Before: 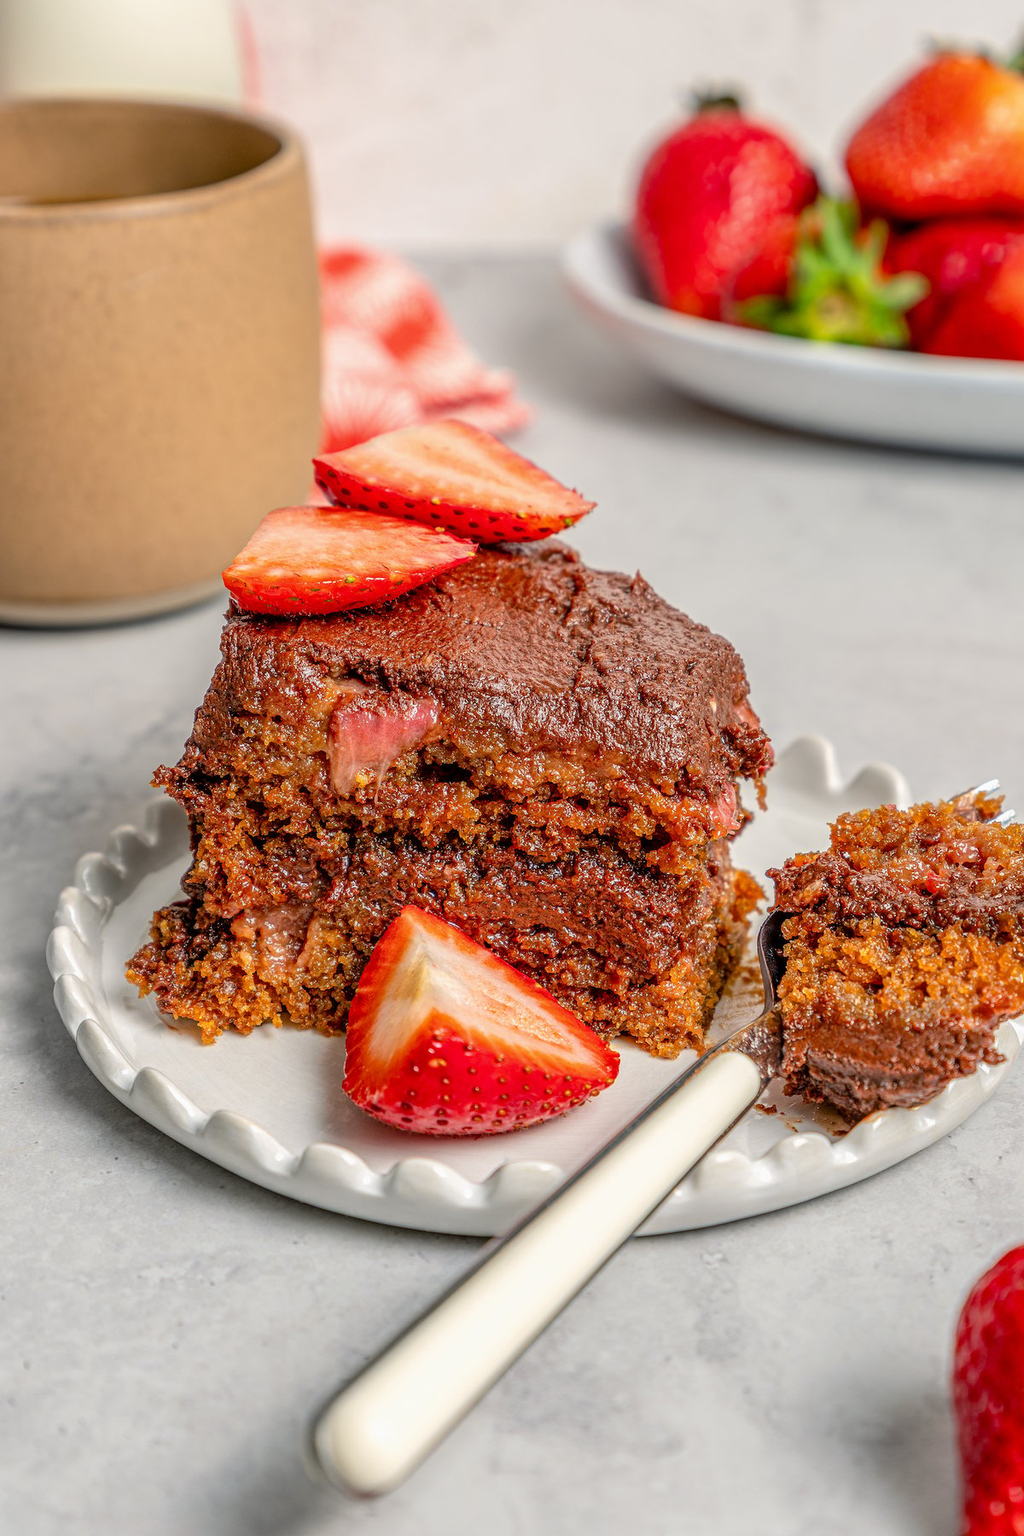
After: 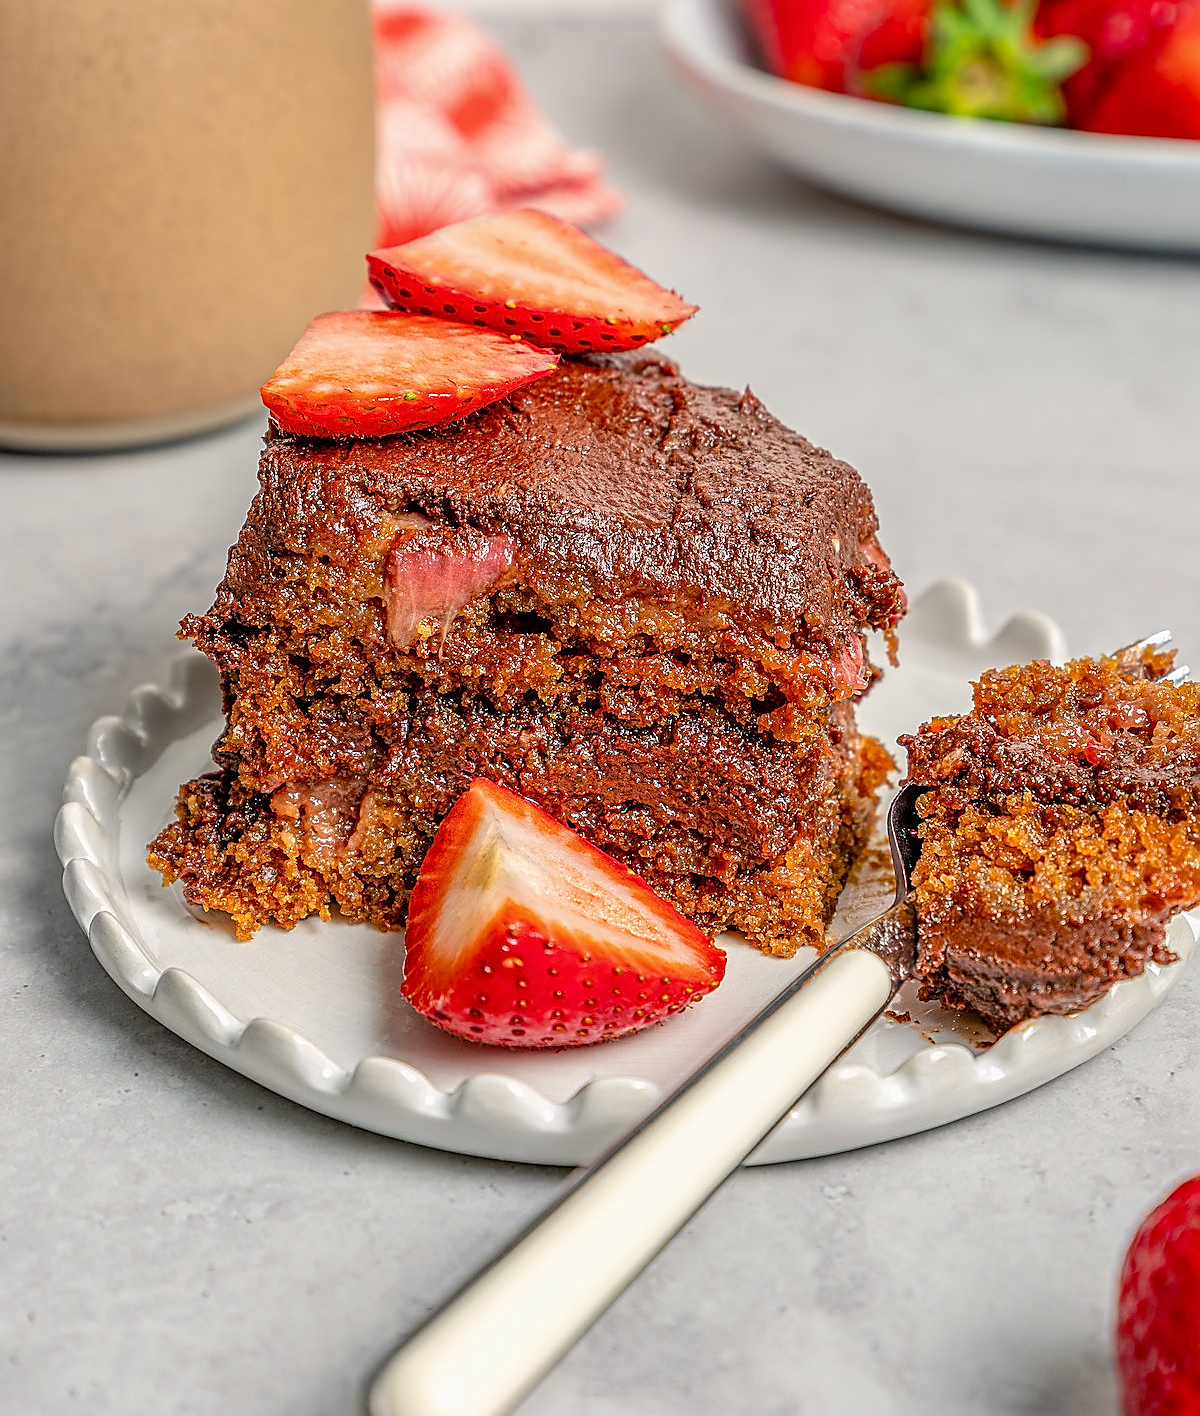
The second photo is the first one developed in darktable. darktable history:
crop and rotate: top 15.774%, bottom 5.506%
sharpen: radius 1.4, amount 1.25, threshold 0.7
